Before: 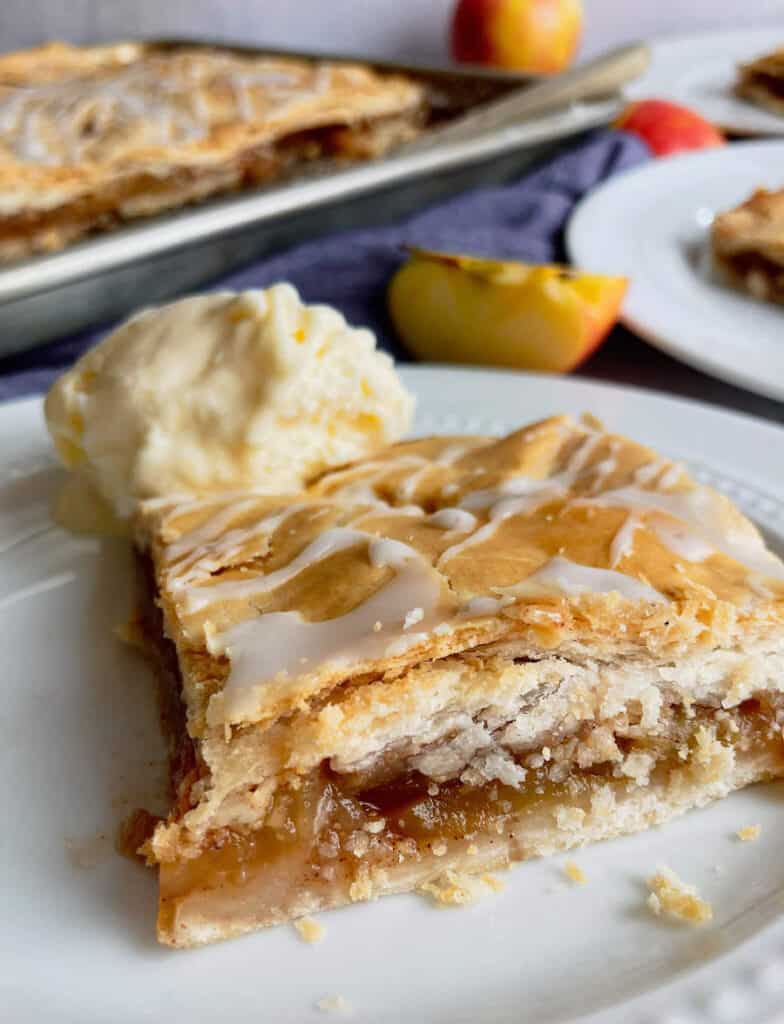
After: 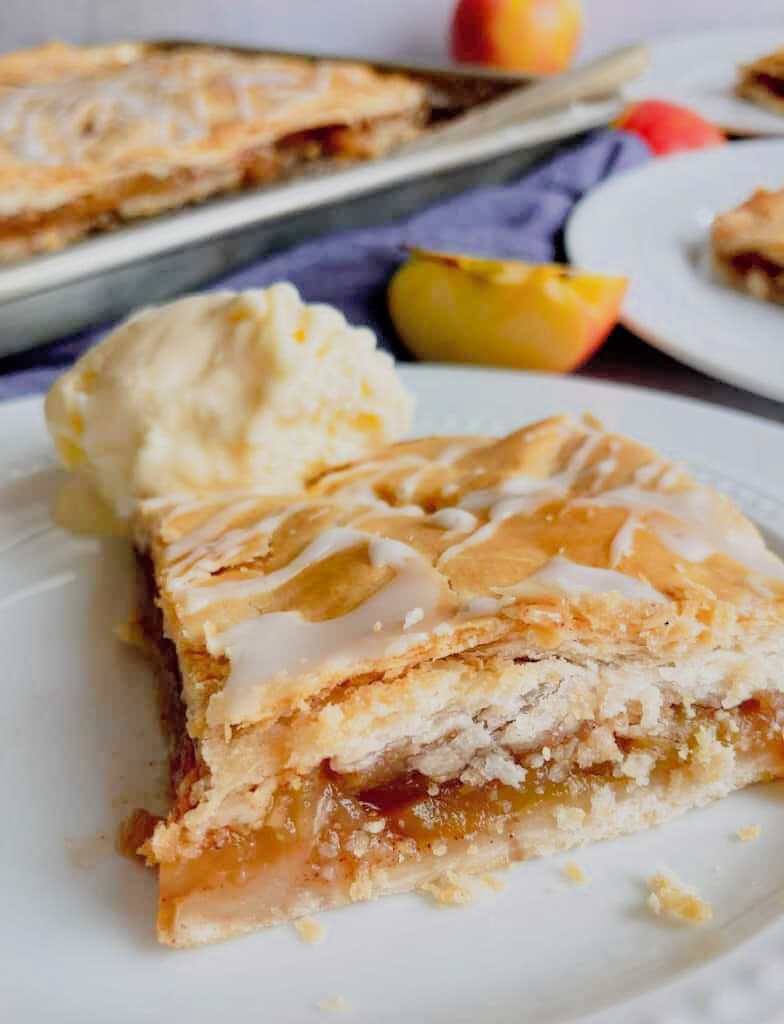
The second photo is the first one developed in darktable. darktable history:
filmic rgb: black relative exposure -7.21 EV, white relative exposure 5.37 EV, hardness 3.03, iterations of high-quality reconstruction 0
shadows and highlights: on, module defaults
exposure: black level correction 0, exposure 1.001 EV, compensate exposure bias true, compensate highlight preservation false
